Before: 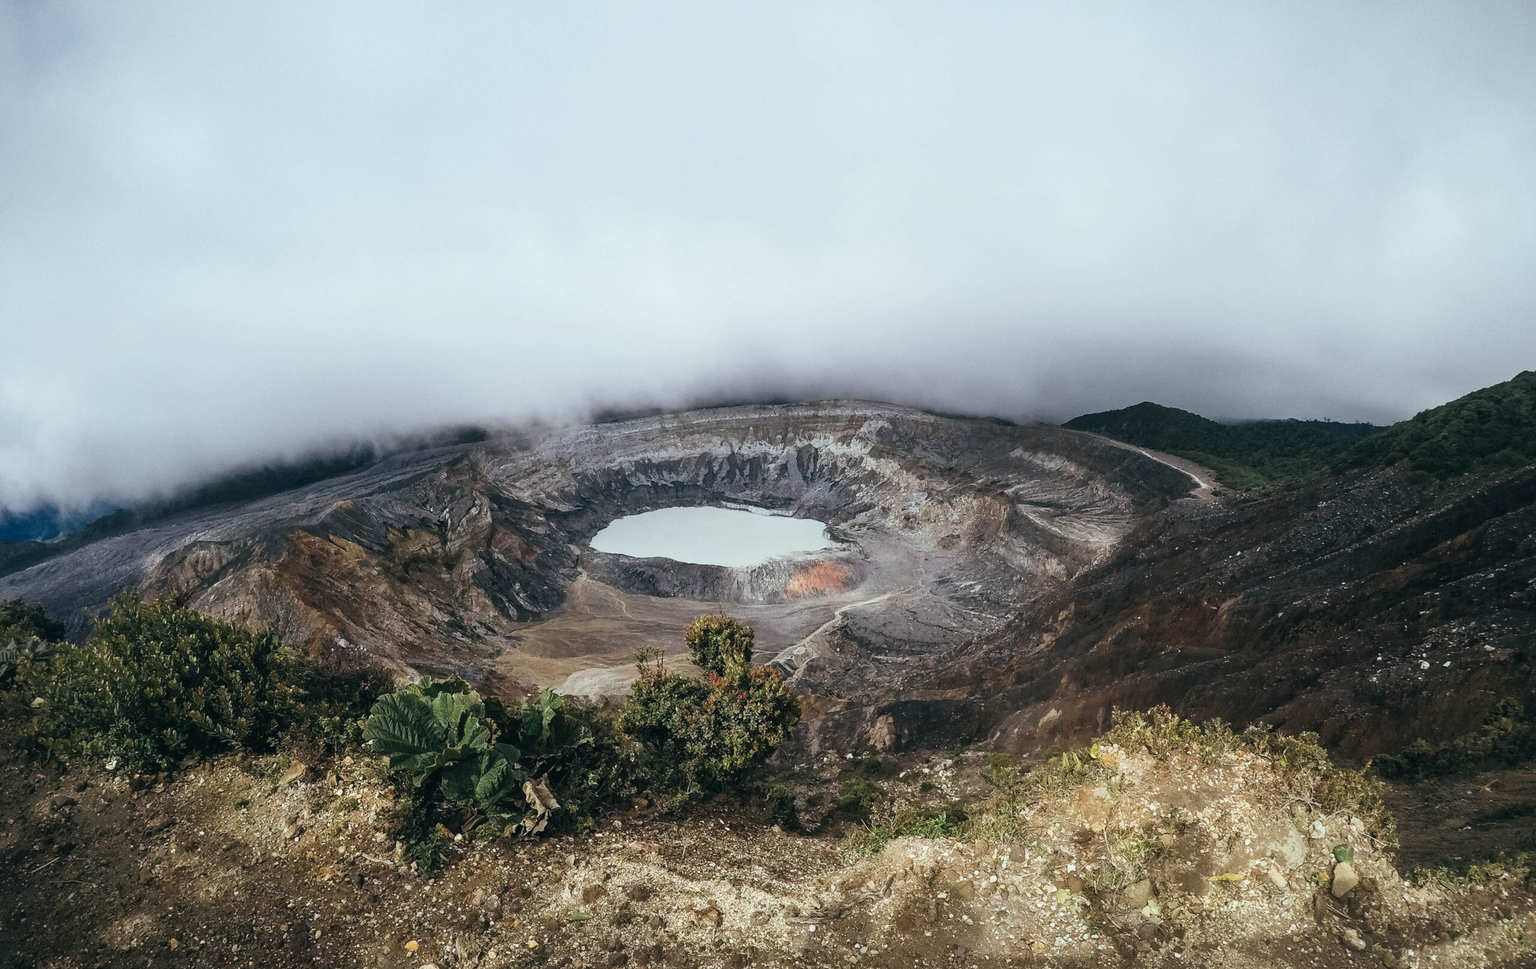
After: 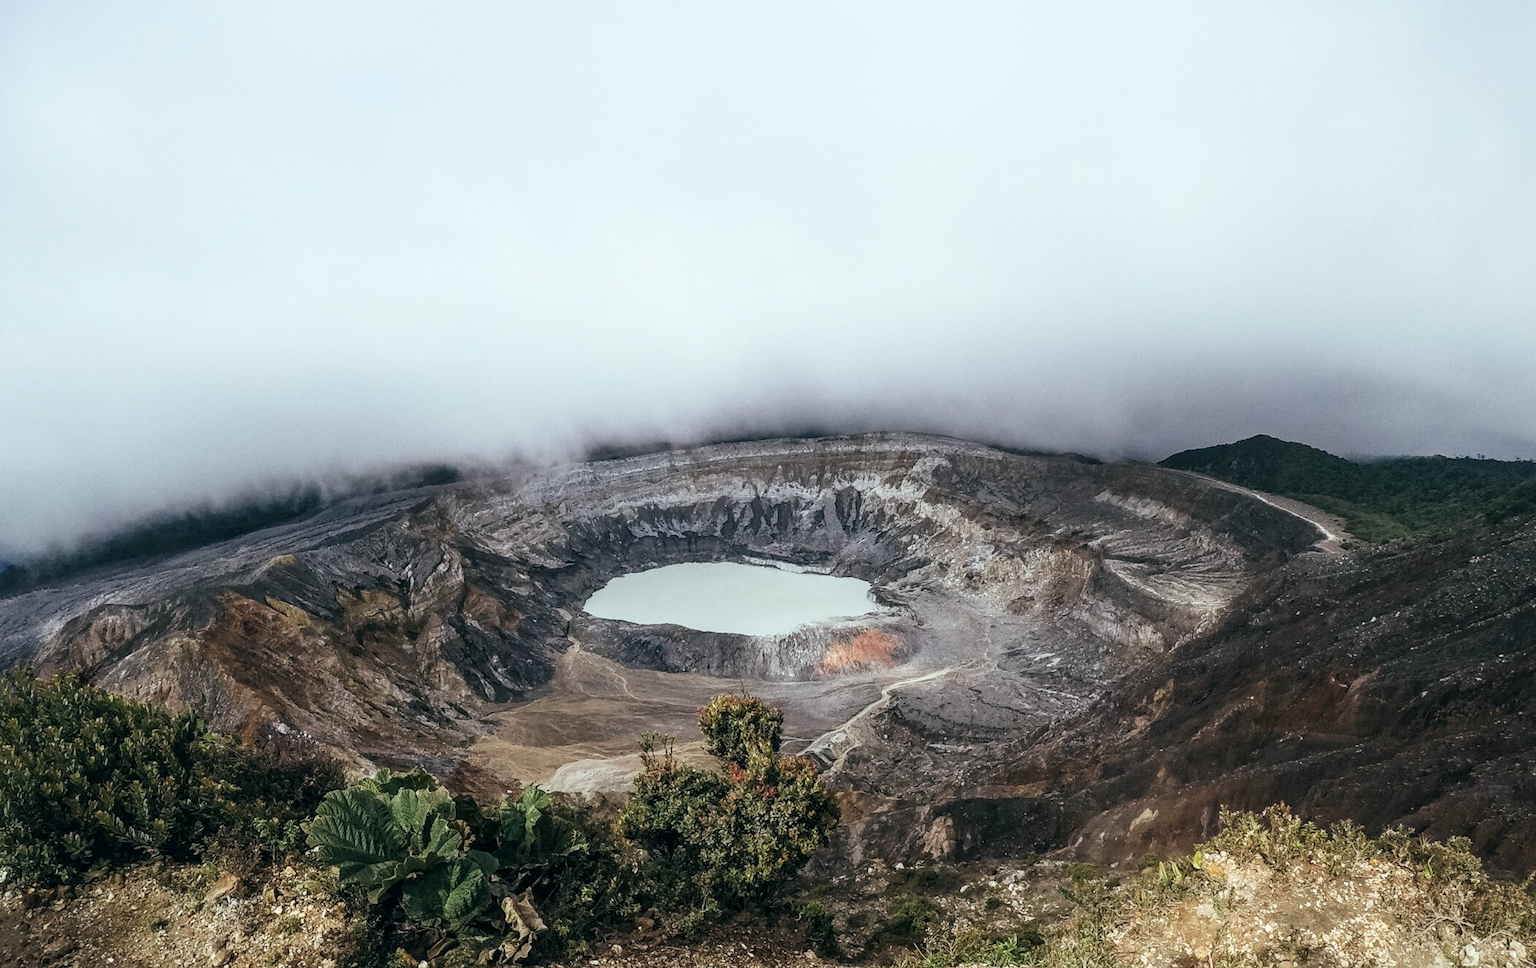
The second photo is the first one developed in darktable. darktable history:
crop and rotate: left 7.255%, top 4.677%, right 10.616%, bottom 13.188%
local contrast: on, module defaults
shadows and highlights: shadows -22.54, highlights 45.91, soften with gaussian
